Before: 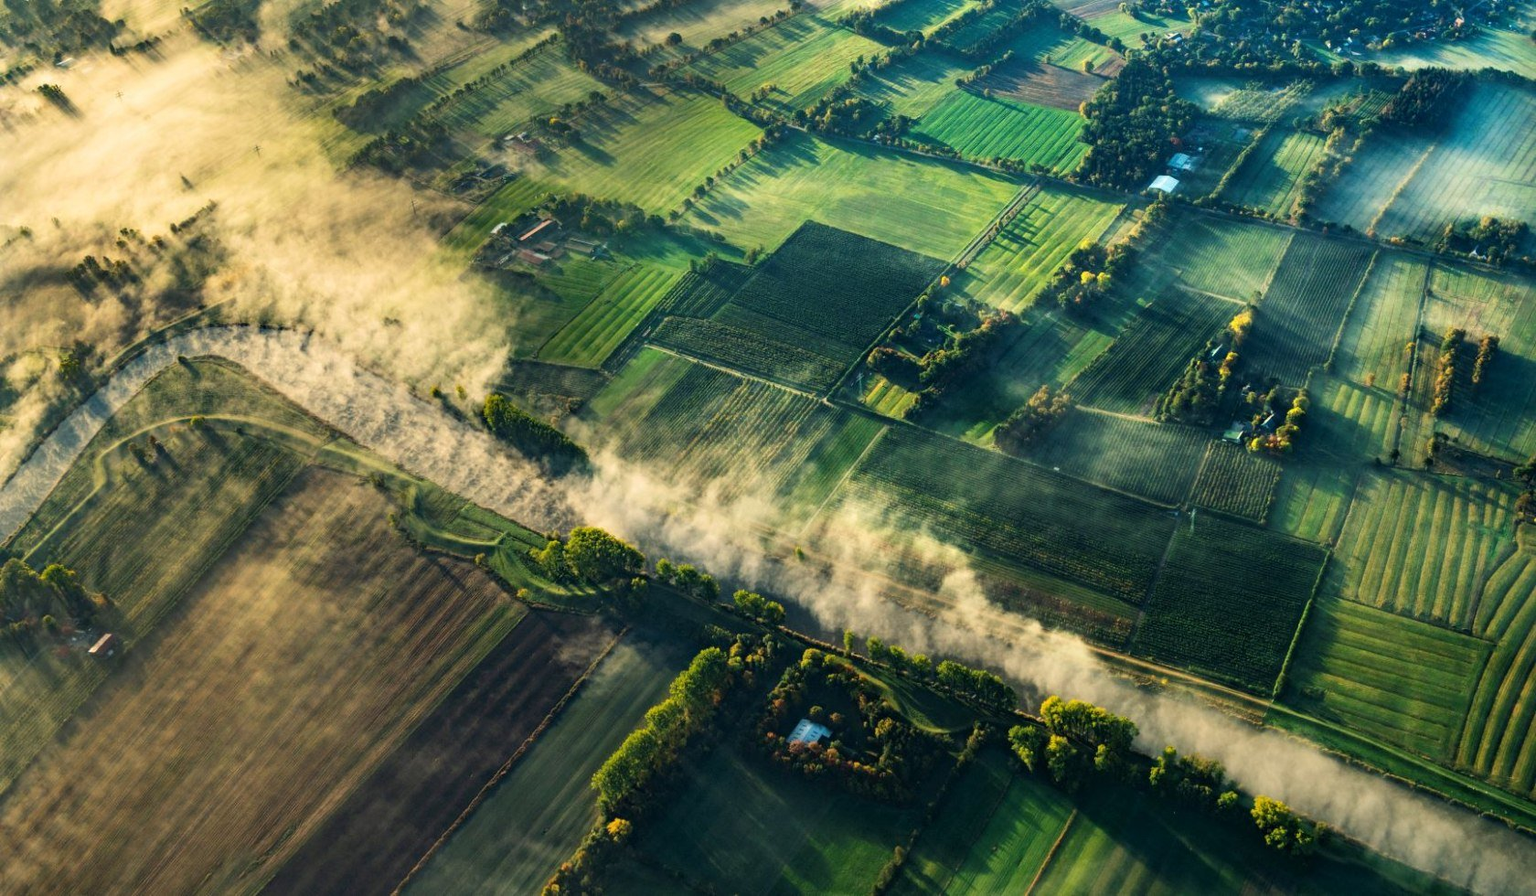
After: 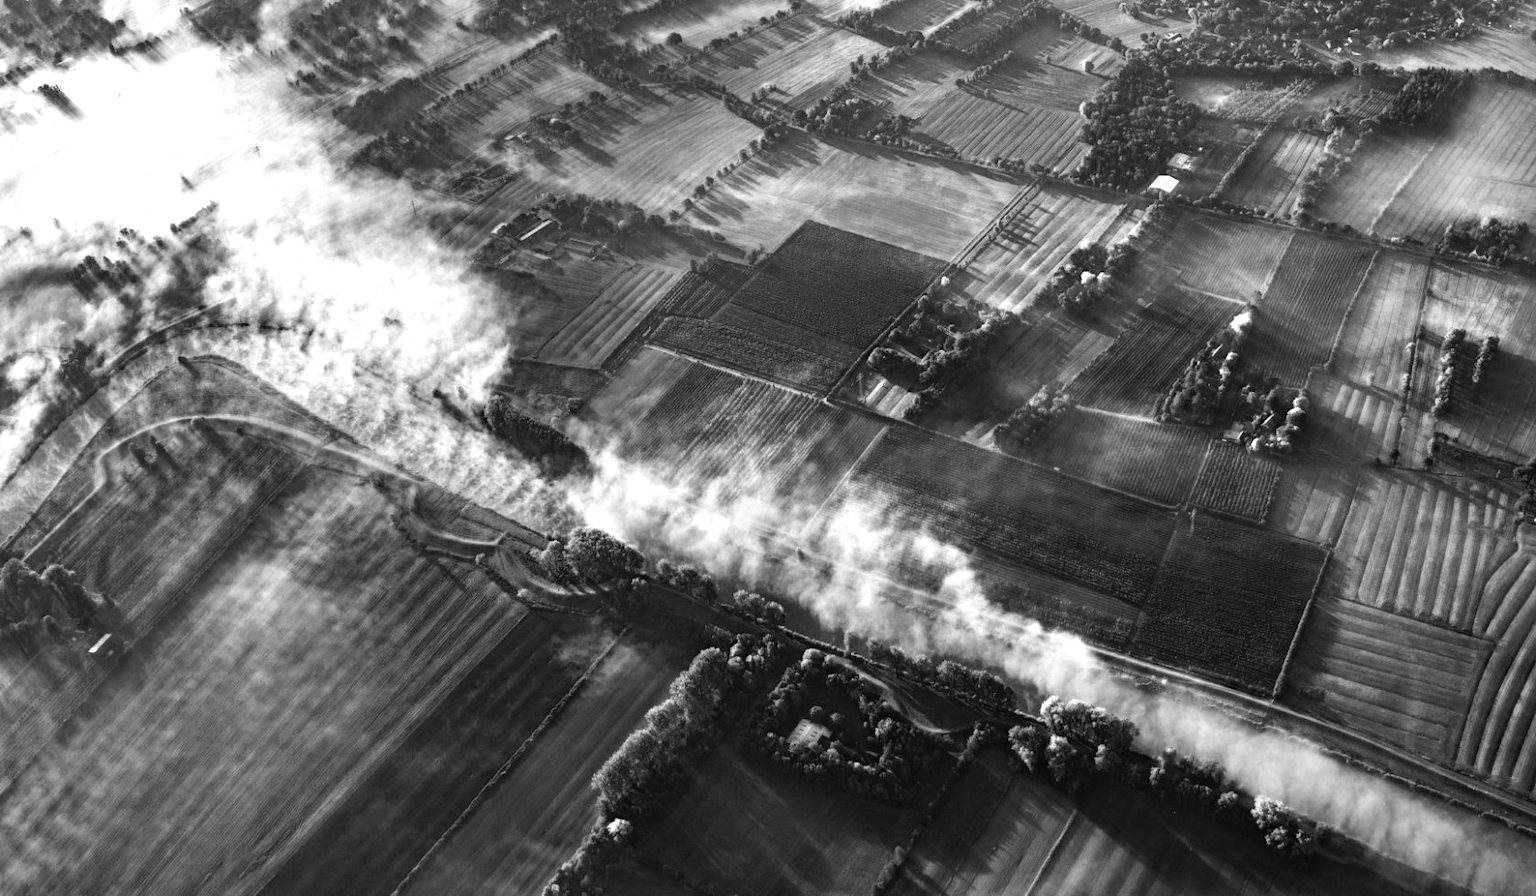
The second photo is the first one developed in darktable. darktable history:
color zones: curves: ch0 [(0.018, 0.548) (0.197, 0.654) (0.425, 0.447) (0.605, 0.658) (0.732, 0.579)]; ch1 [(0.105, 0.531) (0.224, 0.531) (0.386, 0.39) (0.618, 0.456) (0.732, 0.456) (0.956, 0.421)]; ch2 [(0.039, 0.583) (0.215, 0.465) (0.399, 0.544) (0.465, 0.548) (0.614, 0.447) (0.724, 0.43) (0.882, 0.623) (0.956, 0.632)]
monochrome: on, module defaults
